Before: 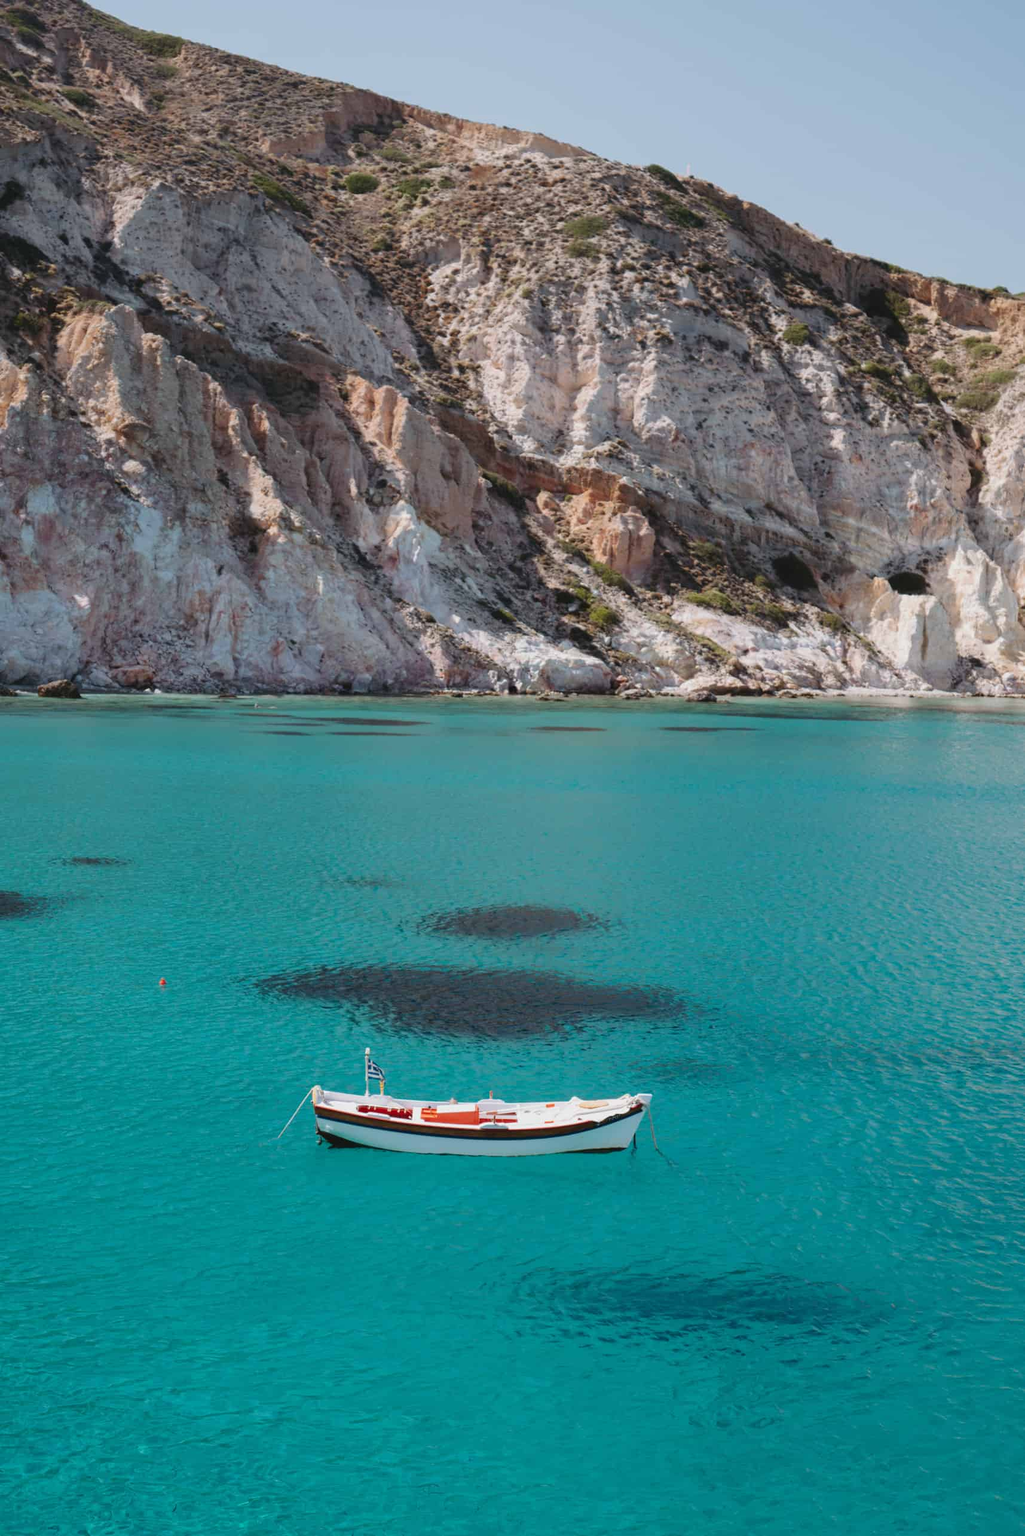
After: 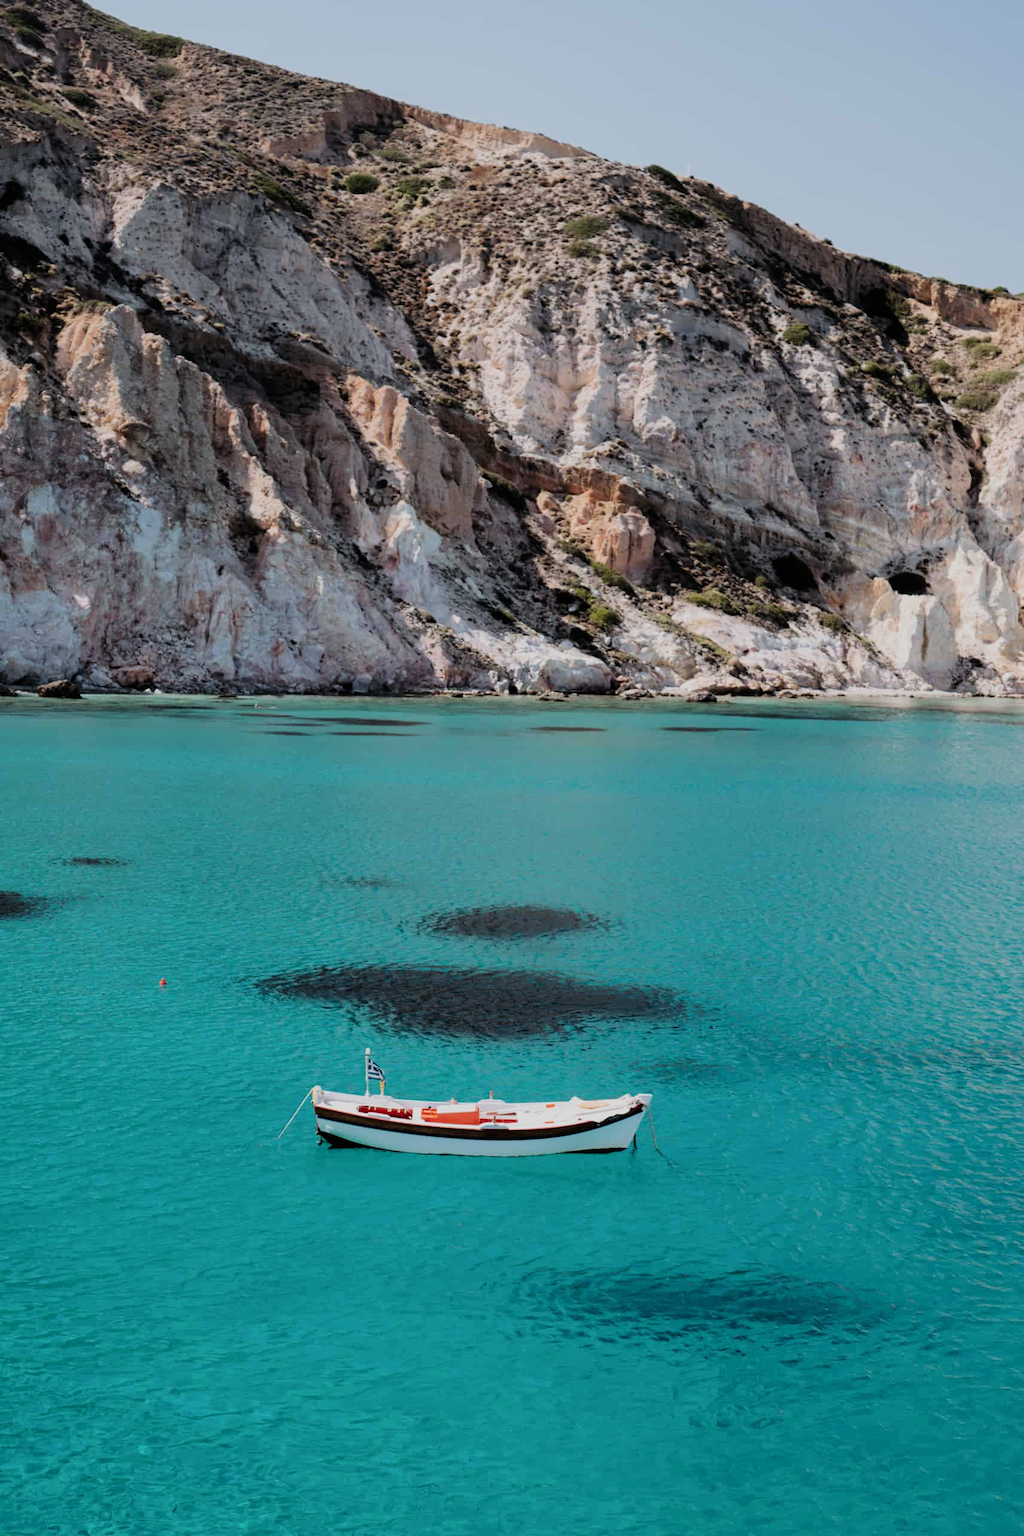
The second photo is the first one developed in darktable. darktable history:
filmic rgb: black relative exposure -7.49 EV, white relative exposure 5 EV, hardness 3.34, contrast 1.3
